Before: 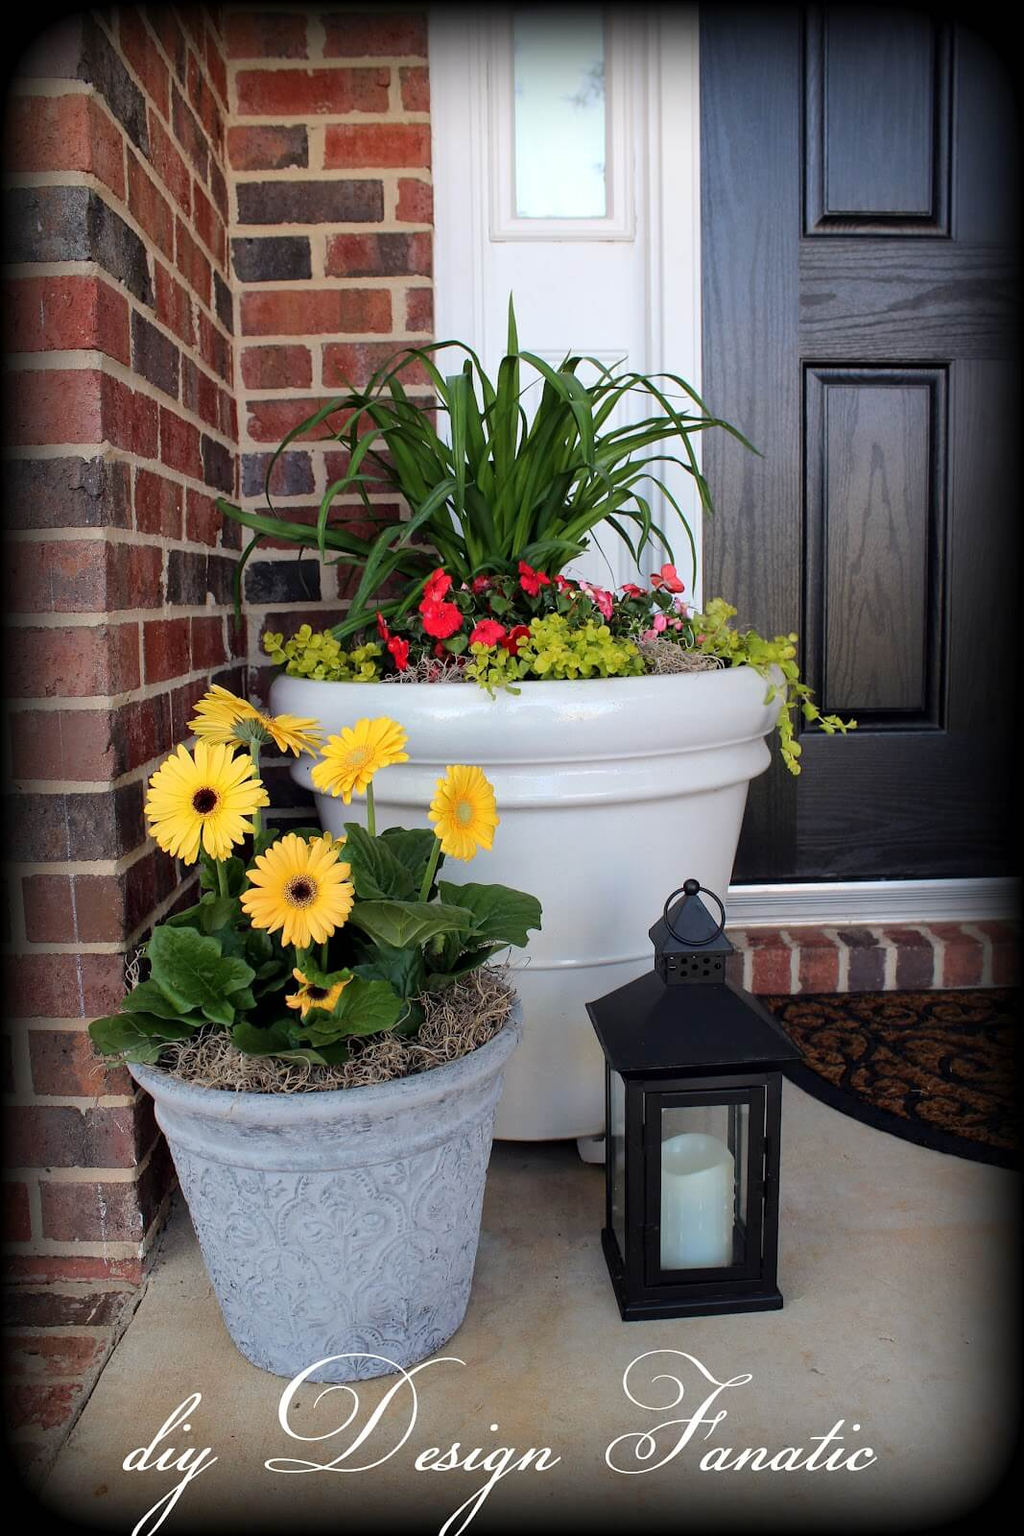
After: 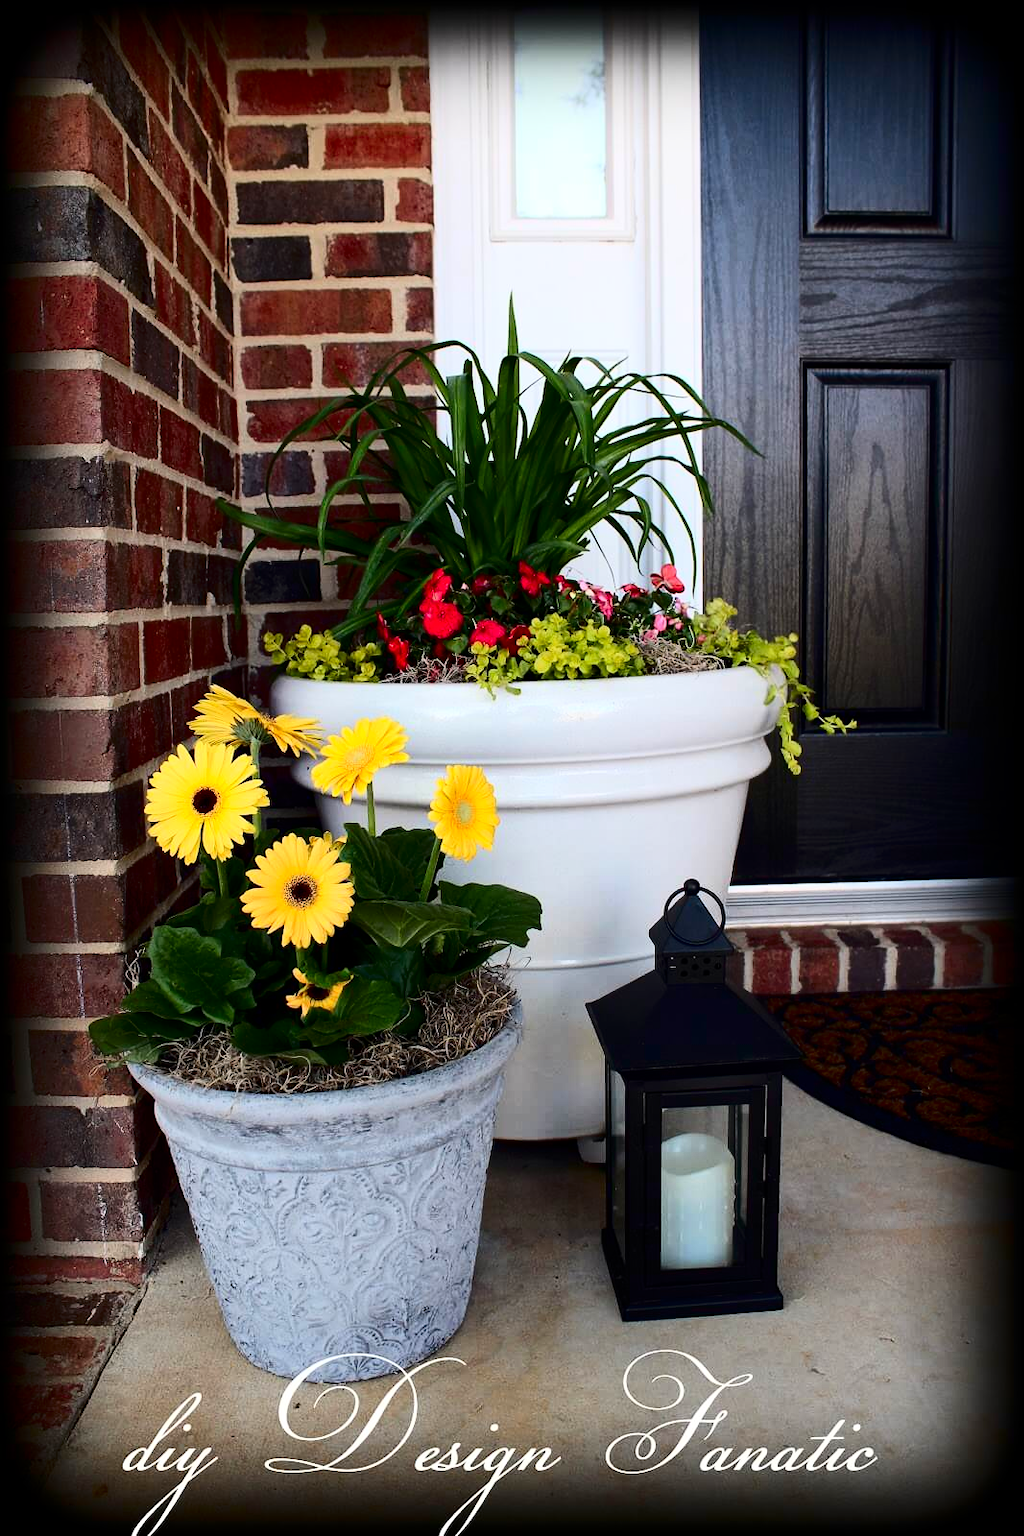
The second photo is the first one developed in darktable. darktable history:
contrast brightness saturation: contrast 0.323, brightness -0.074, saturation 0.166
tone equalizer: on, module defaults
